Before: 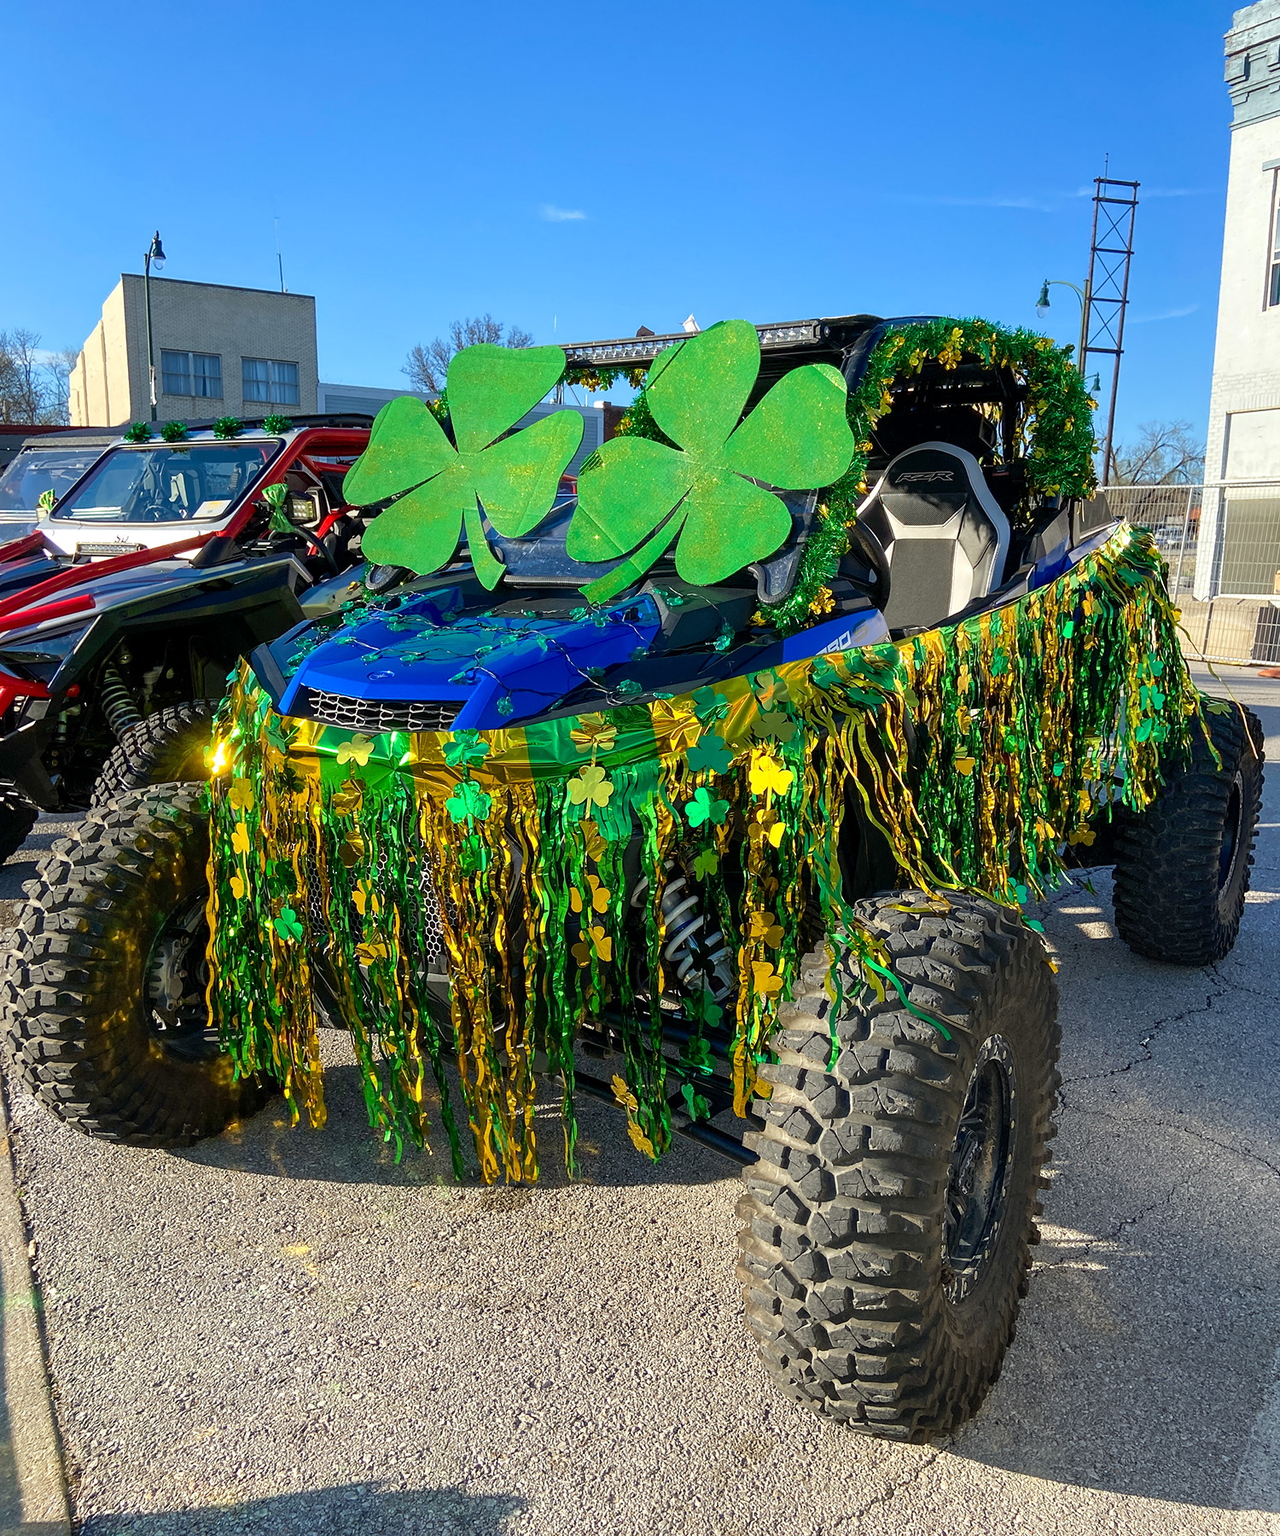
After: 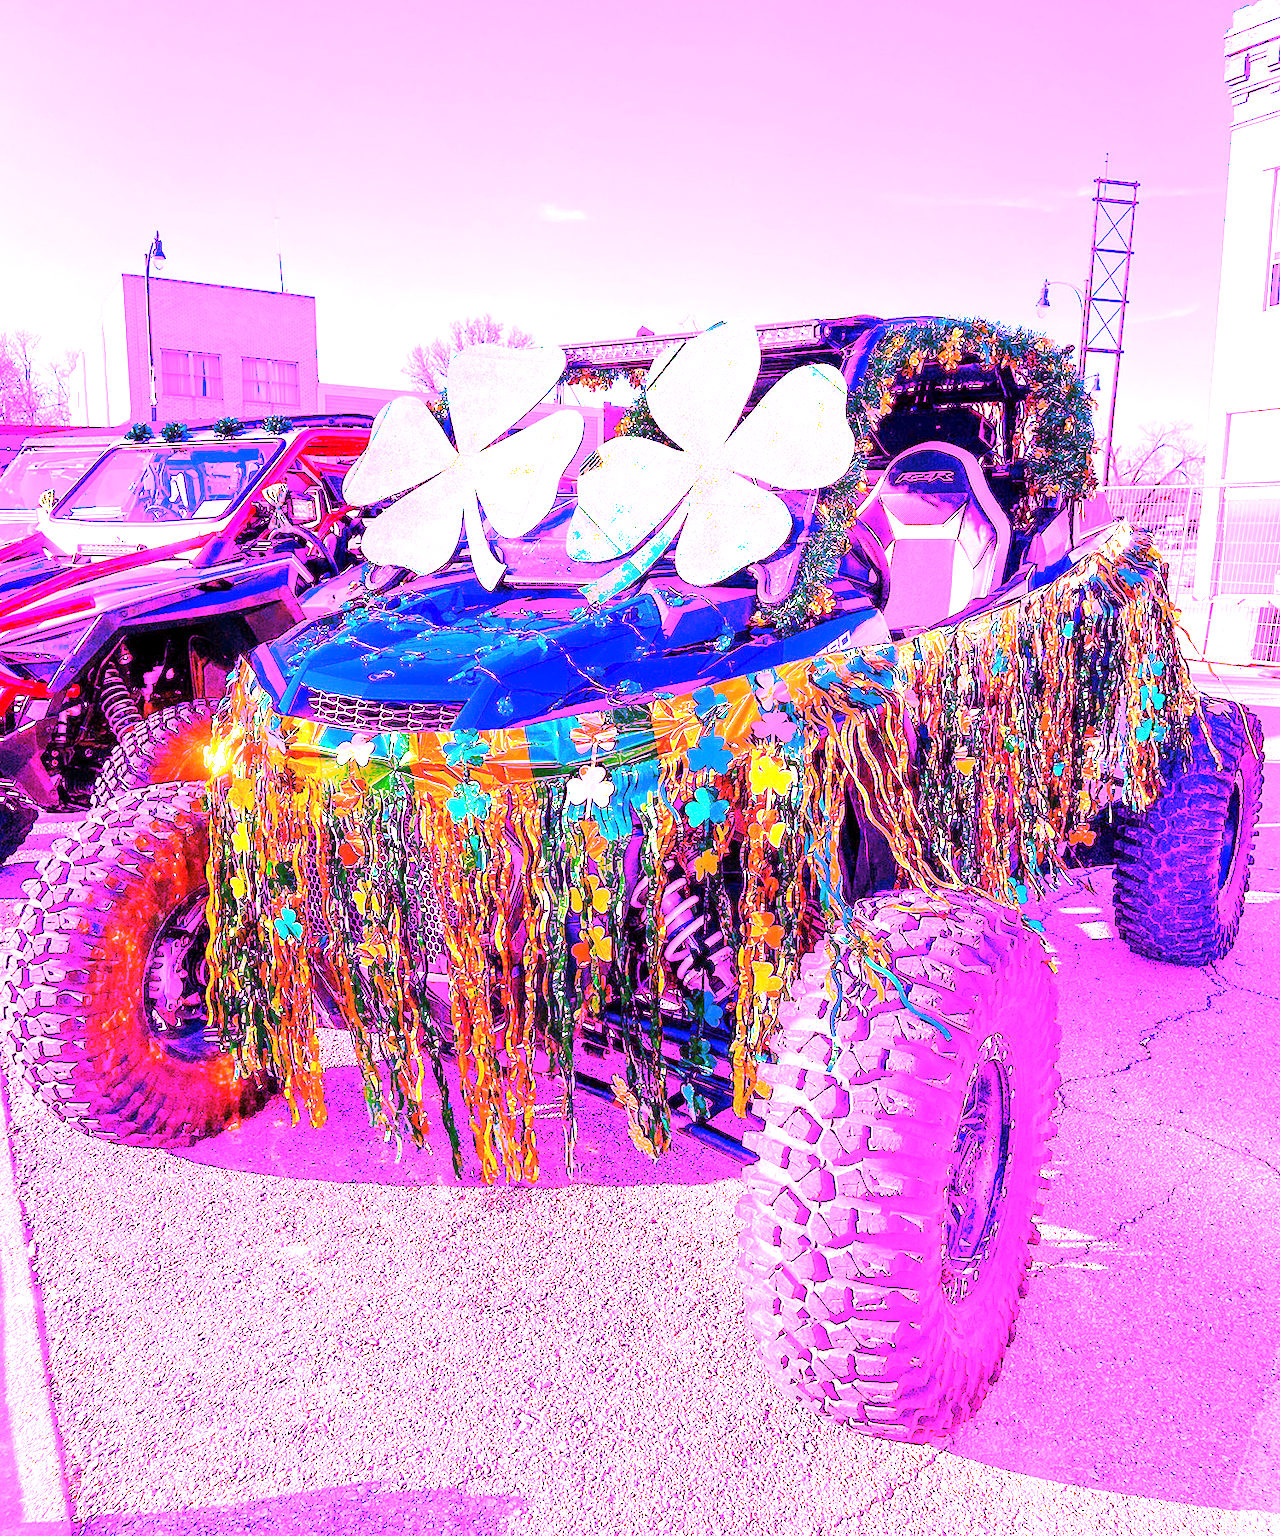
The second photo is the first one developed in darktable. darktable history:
white balance: red 8, blue 8
exposure: exposure 0.95 EV, compensate highlight preservation false
